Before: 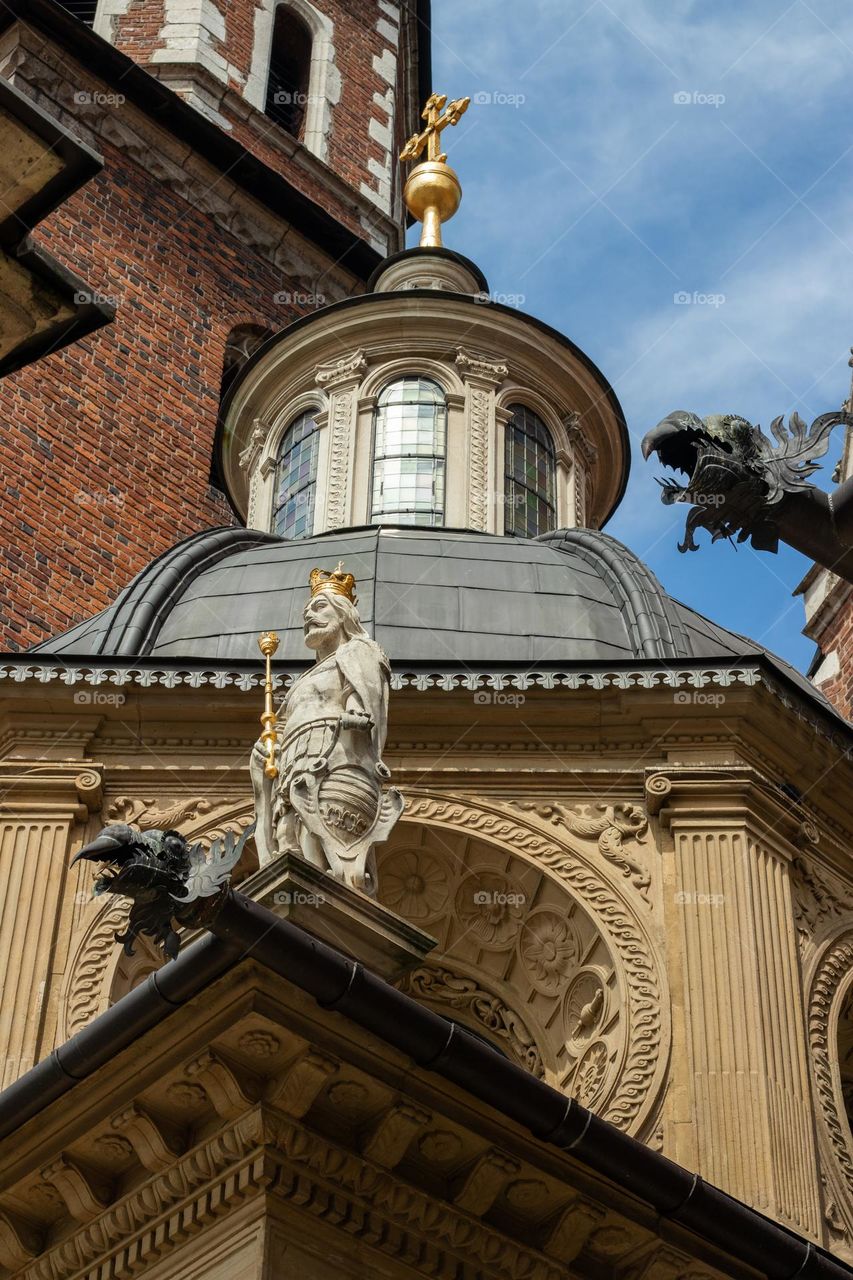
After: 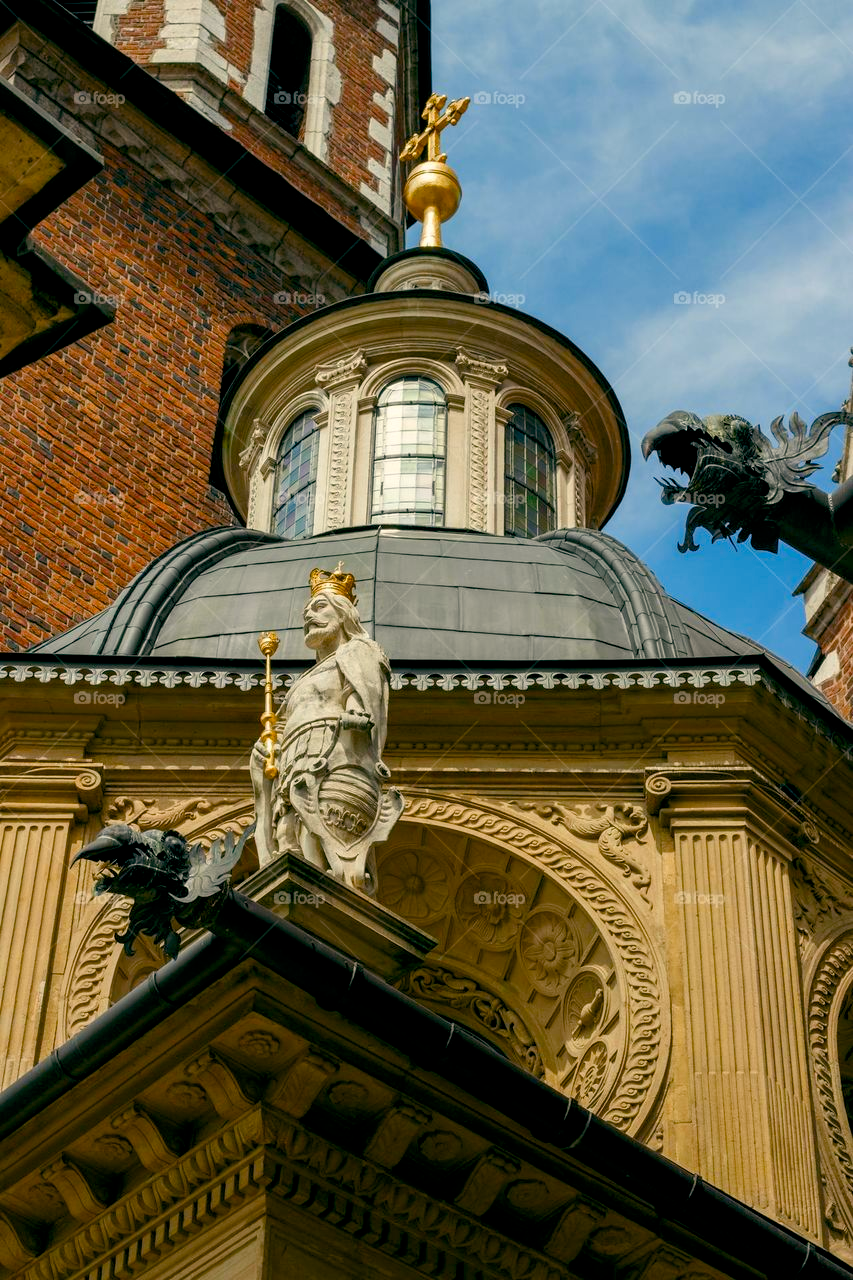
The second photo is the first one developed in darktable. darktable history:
color balance rgb: highlights gain › chroma 3.038%, highlights gain › hue 75.5°, global offset › luminance -0.322%, global offset › chroma 0.105%, global offset › hue 165.69°, perceptual saturation grading › global saturation 35.004%, perceptual saturation grading › highlights -25.293%, perceptual saturation grading › shadows 50.189%
